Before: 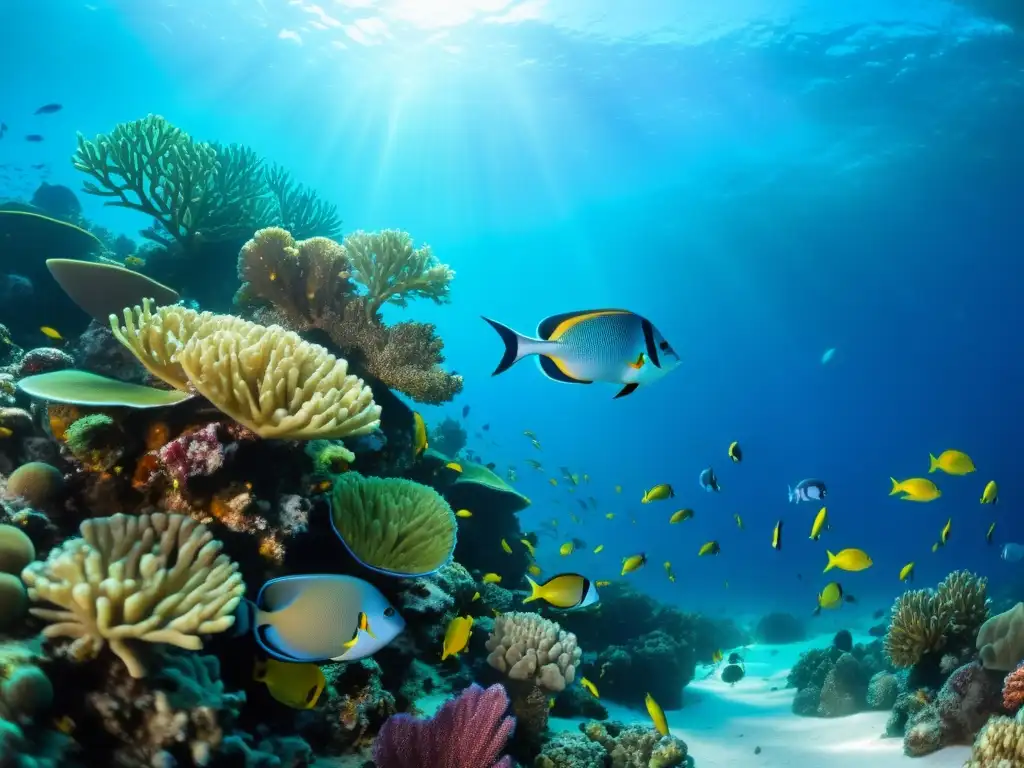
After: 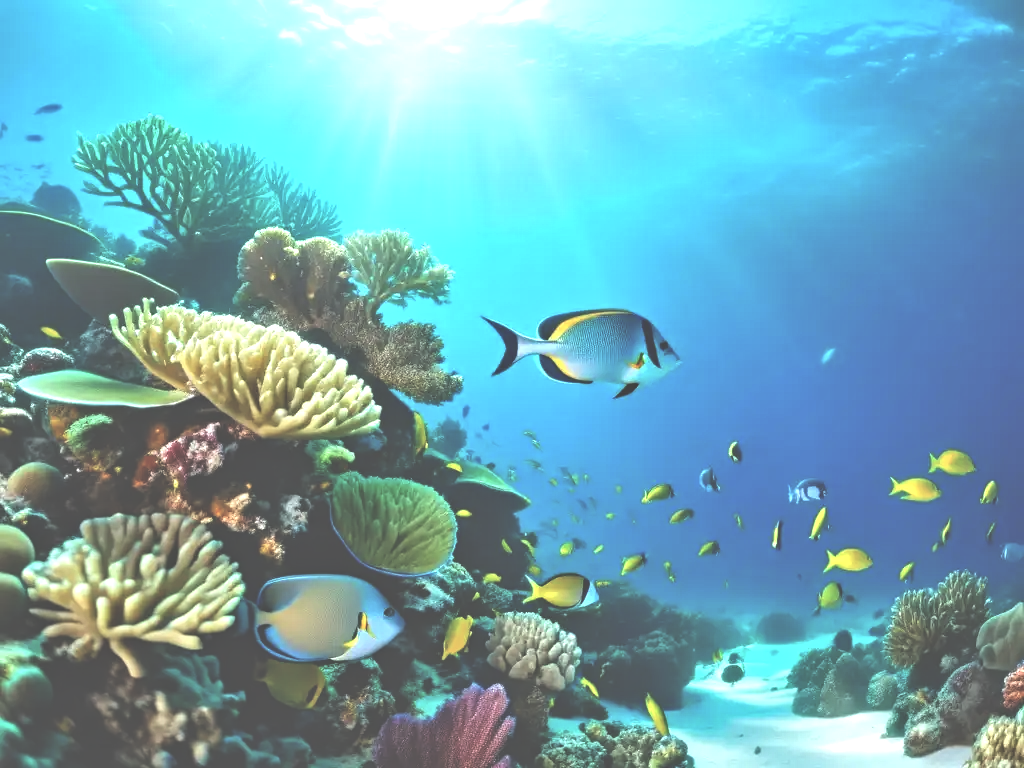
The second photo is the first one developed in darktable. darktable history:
contrast equalizer: y [[0.51, 0.537, 0.559, 0.574, 0.599, 0.618], [0.5 ×6], [0.5 ×6], [0 ×6], [0 ×6]]
exposure: black level correction -0.071, exposure 0.5 EV, compensate highlight preservation false
